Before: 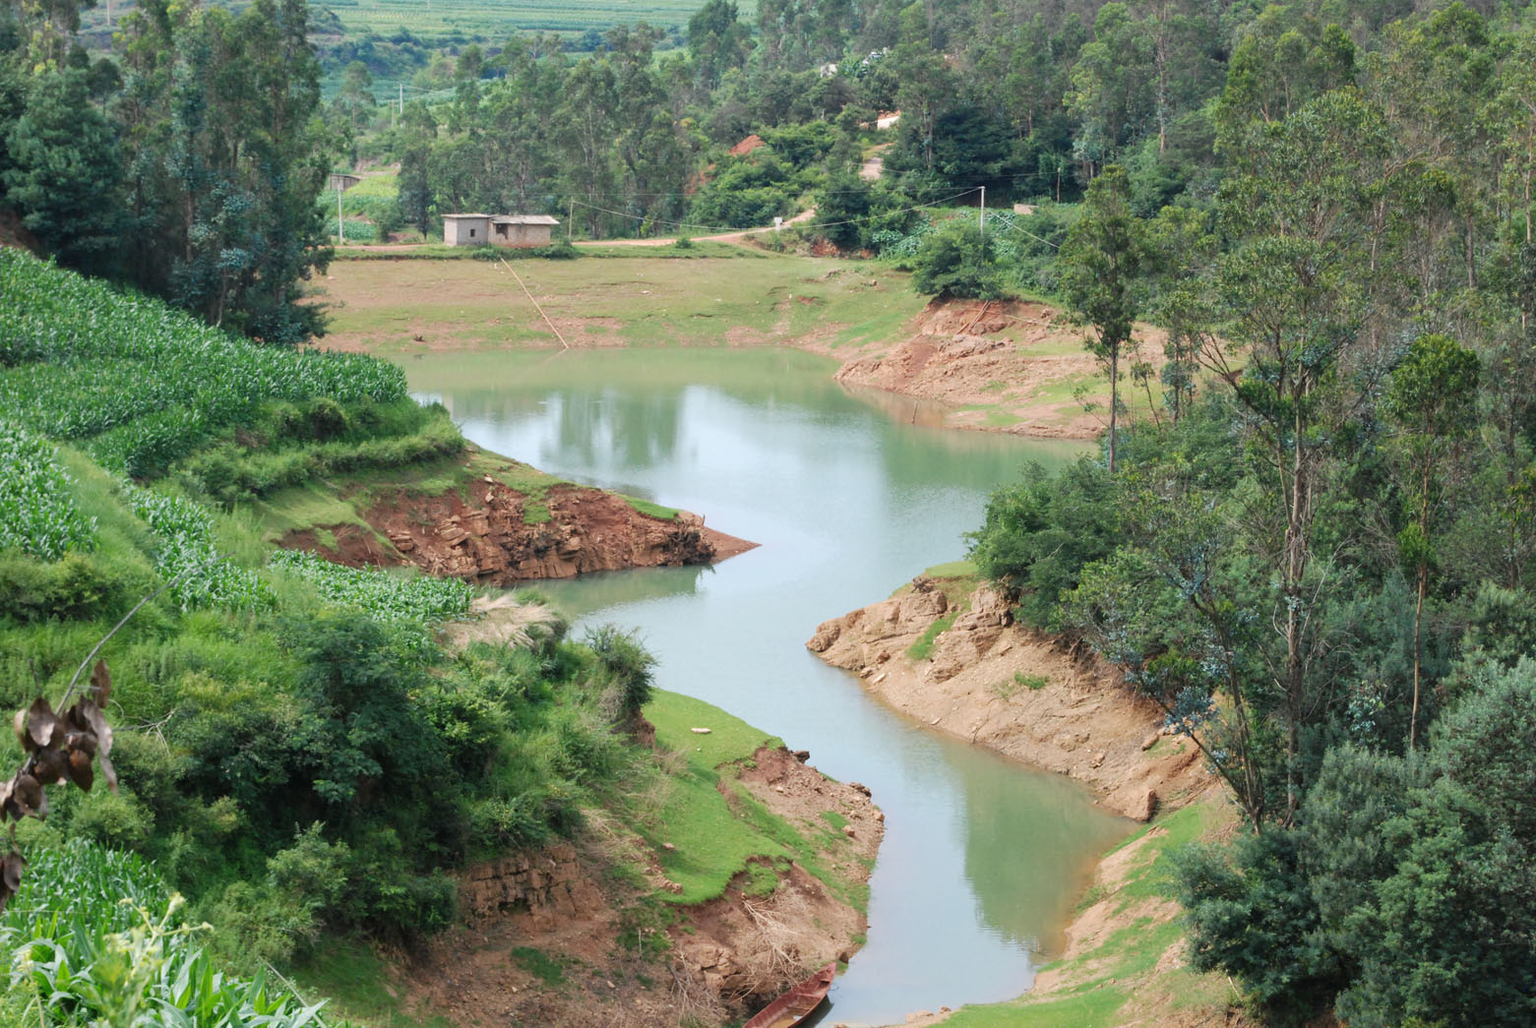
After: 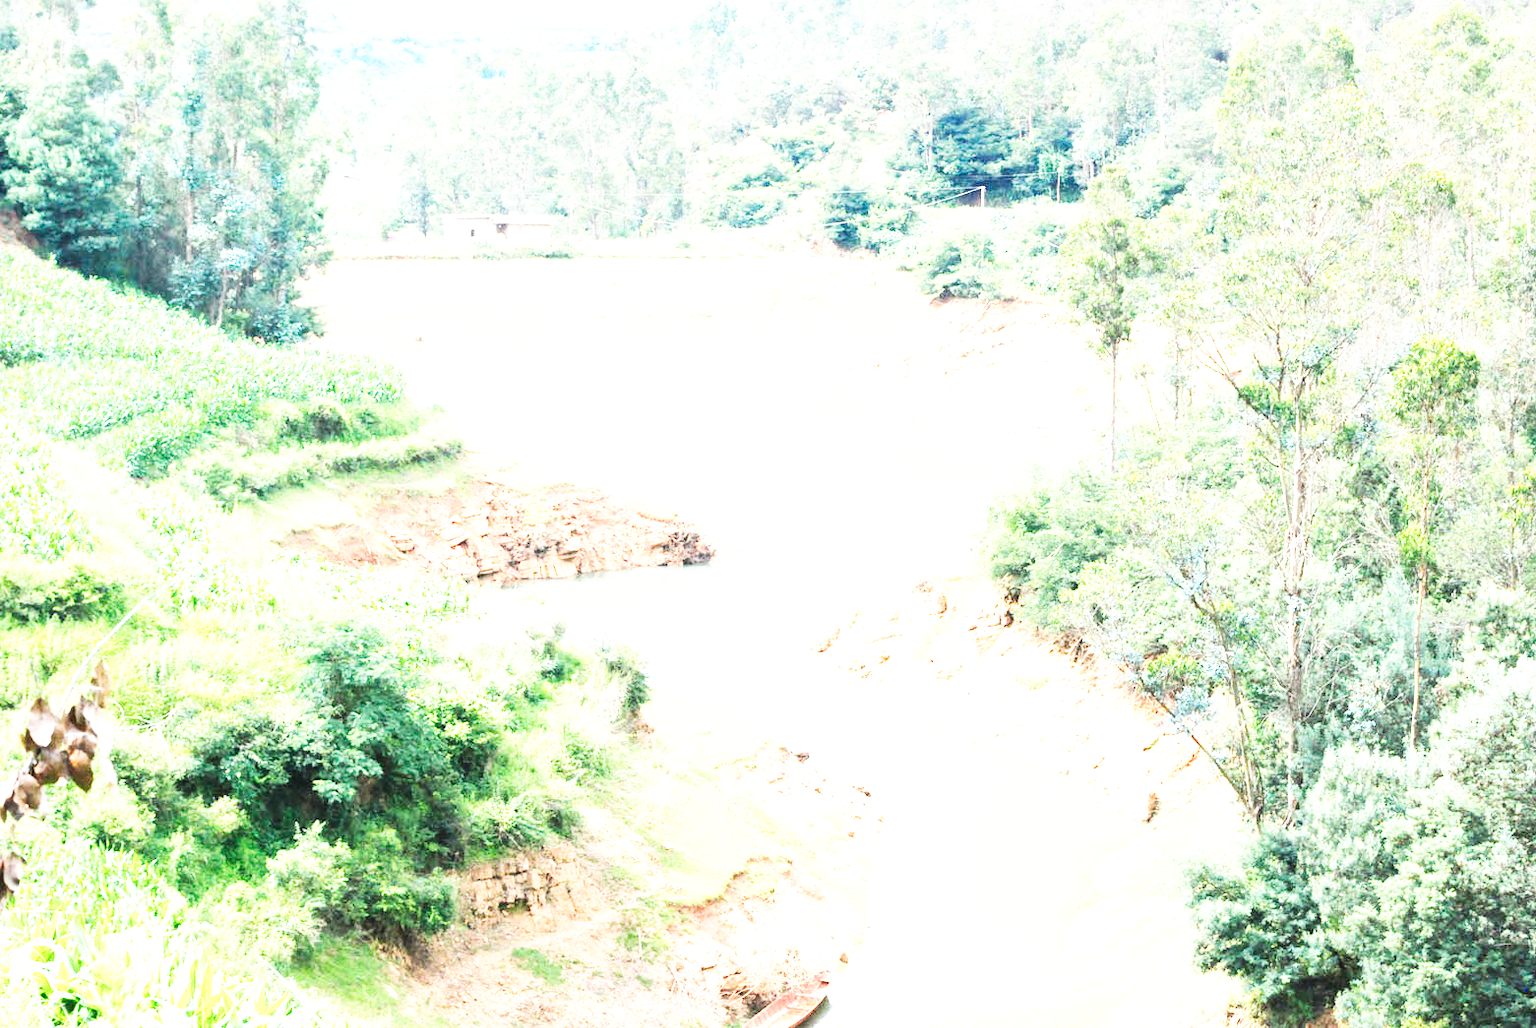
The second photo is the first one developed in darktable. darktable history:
base curve: curves: ch0 [(0, 0) (0.007, 0.004) (0.027, 0.03) (0.046, 0.07) (0.207, 0.54) (0.442, 0.872) (0.673, 0.972) (1, 1)], preserve colors none
exposure: exposure 2.207 EV, compensate highlight preservation false
tone equalizer: on, module defaults
